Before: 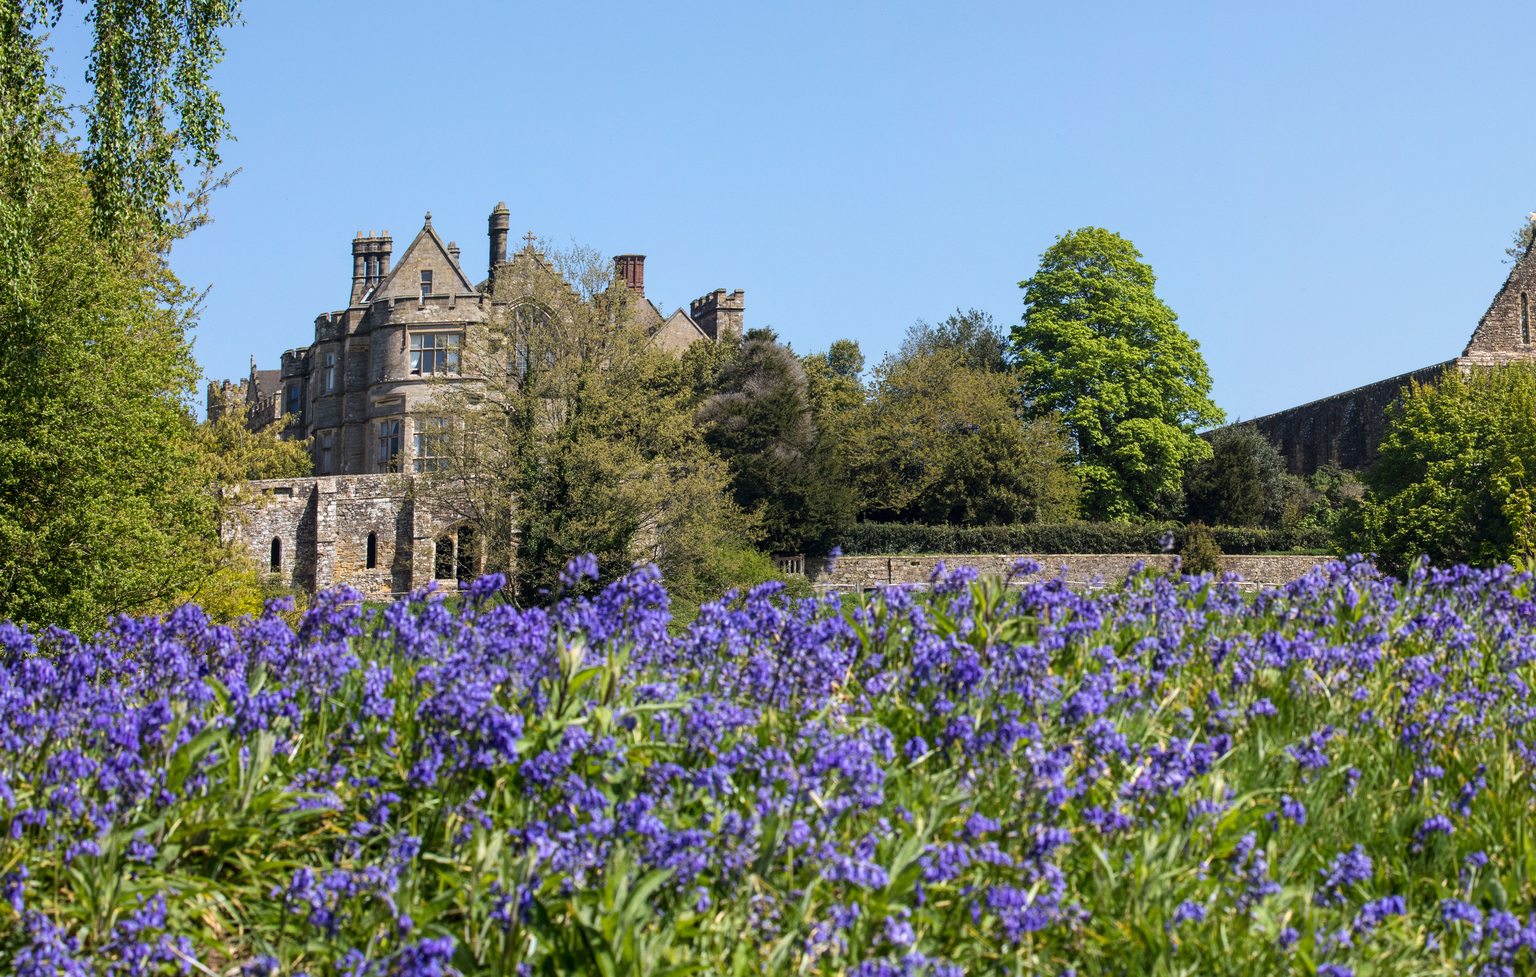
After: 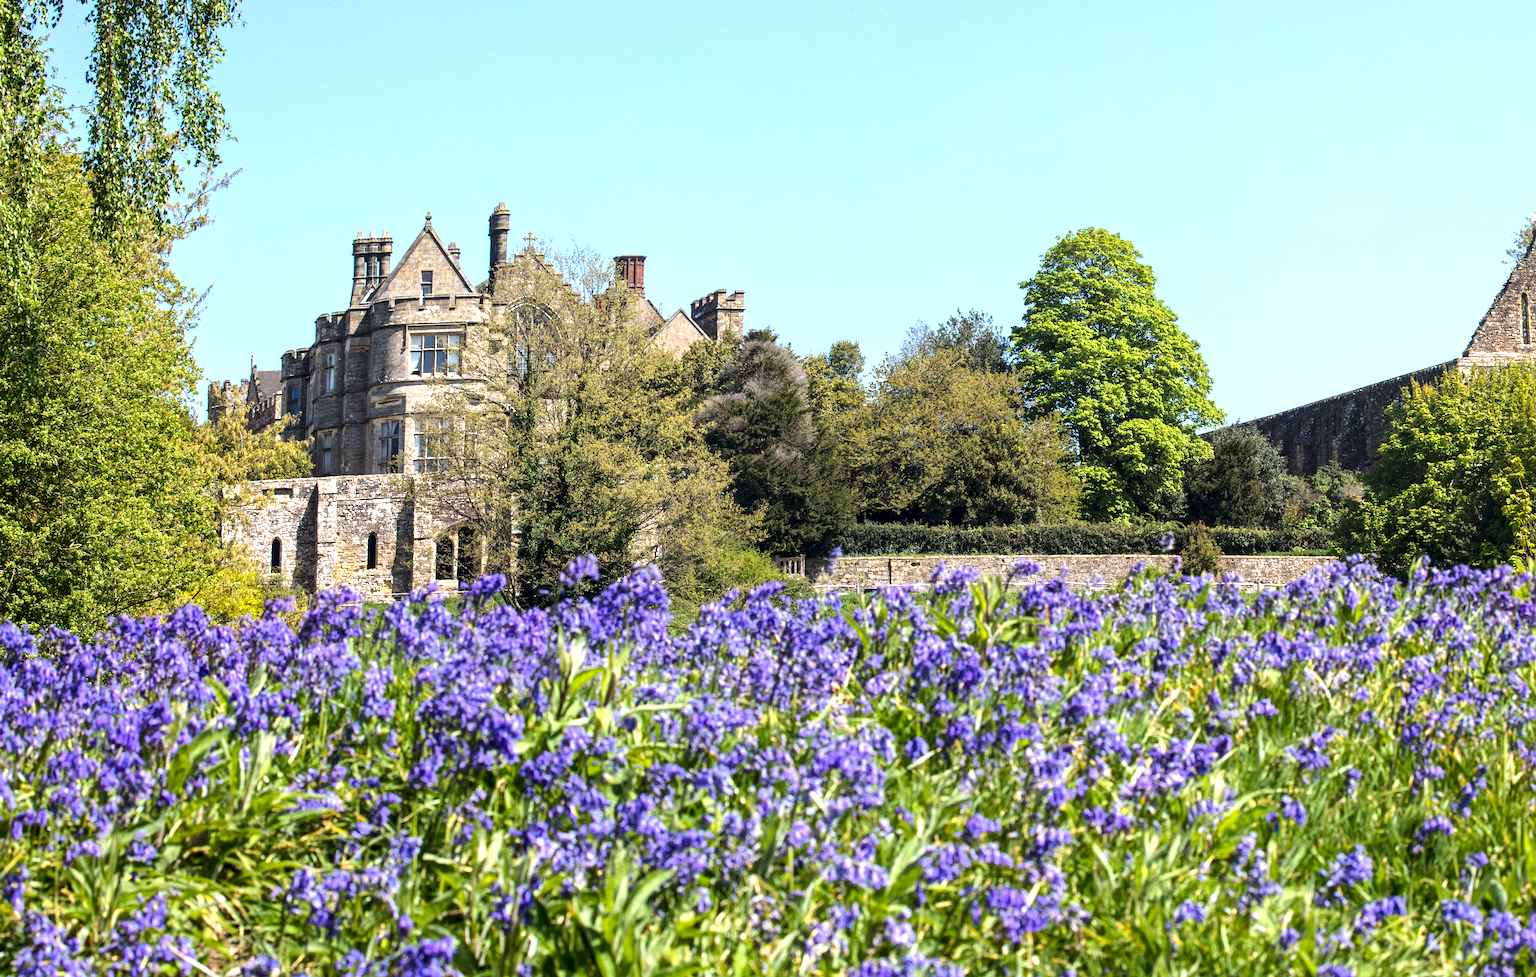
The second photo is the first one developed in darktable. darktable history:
exposure: exposure 0.581 EV, compensate highlight preservation false
local contrast: mode bilateral grid, contrast 20, coarseness 50, detail 128%, midtone range 0.2
color balance rgb: perceptual saturation grading › global saturation 0.887%, perceptual brilliance grading › highlights 6.824%, perceptual brilliance grading › mid-tones 16.914%, perceptual brilliance grading › shadows -5.203%
